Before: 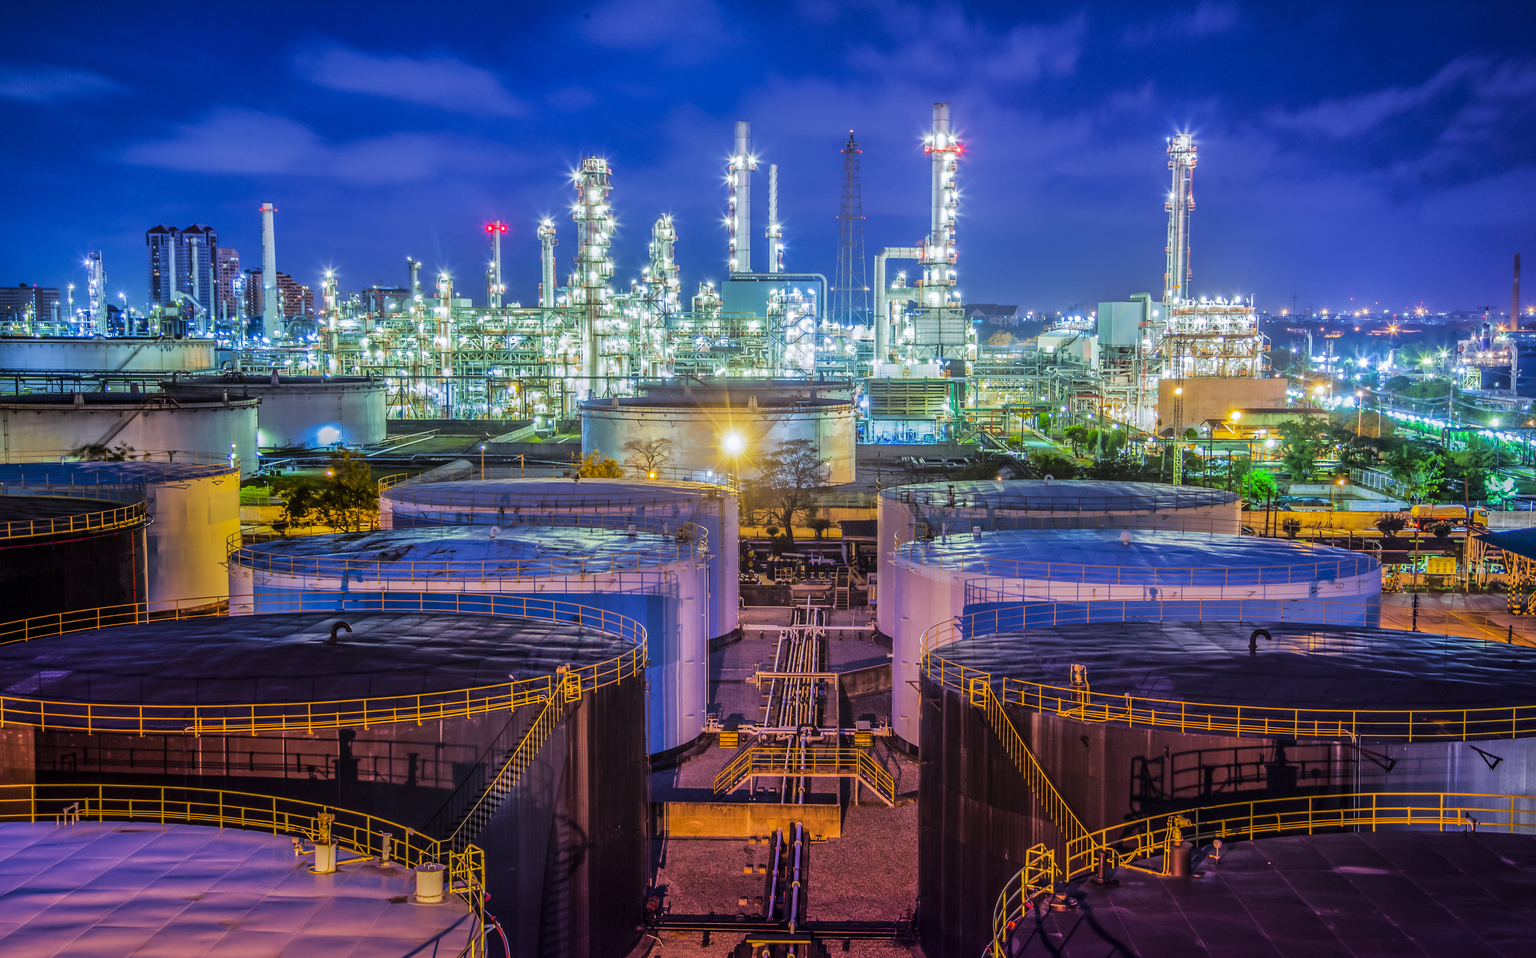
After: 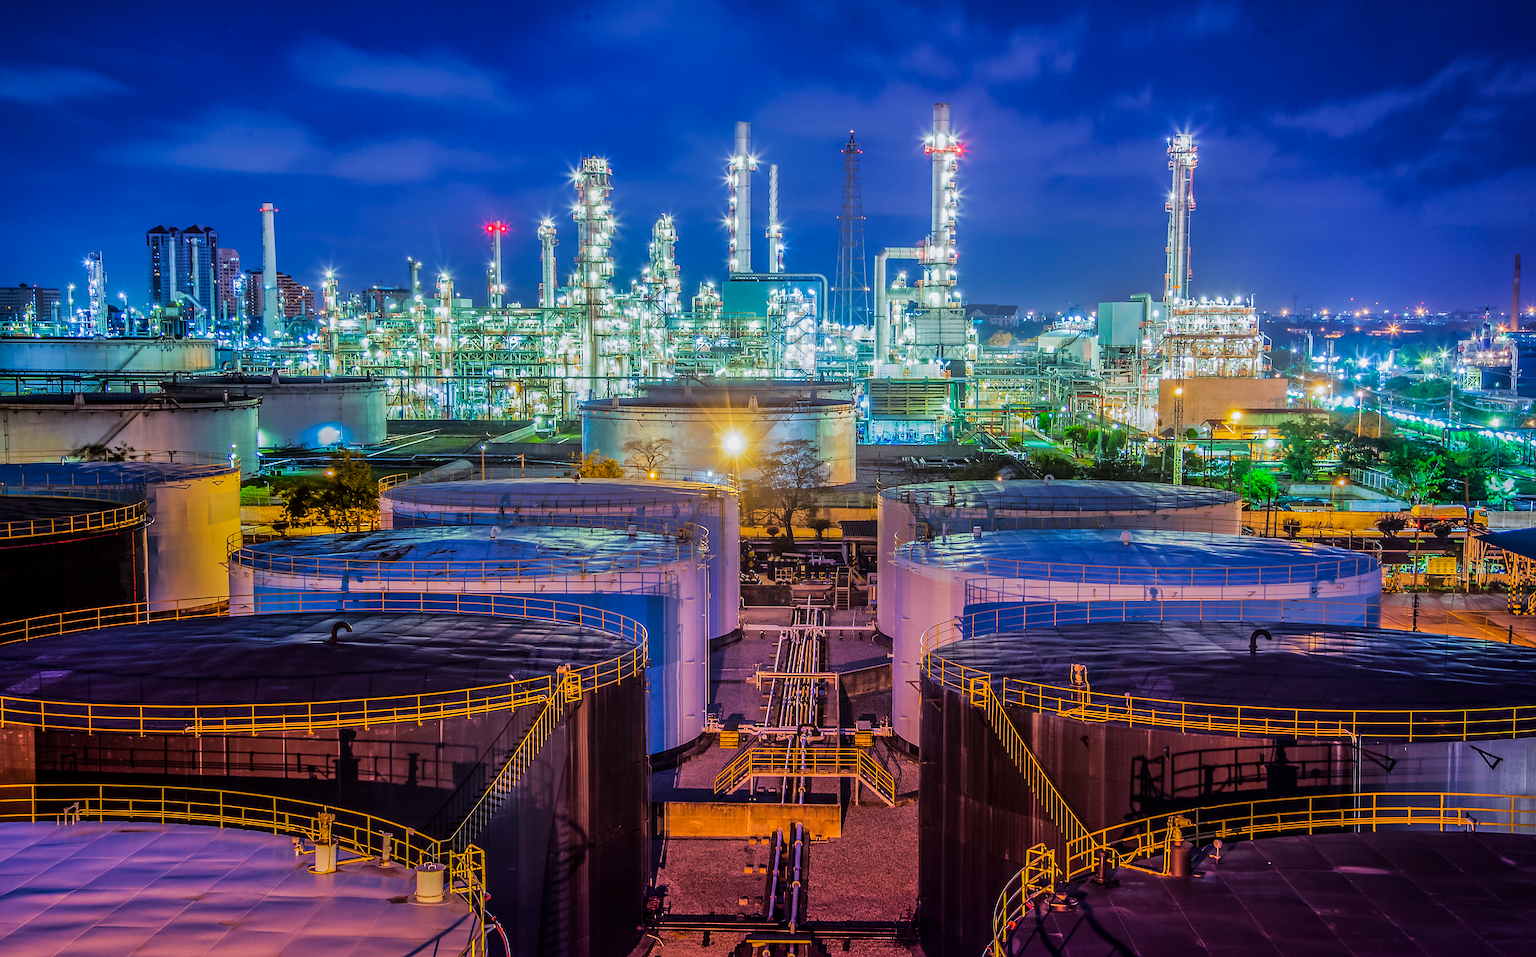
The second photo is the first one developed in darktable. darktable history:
sharpen: on, module defaults
exposure: exposure -0.157 EV, compensate highlight preservation false
